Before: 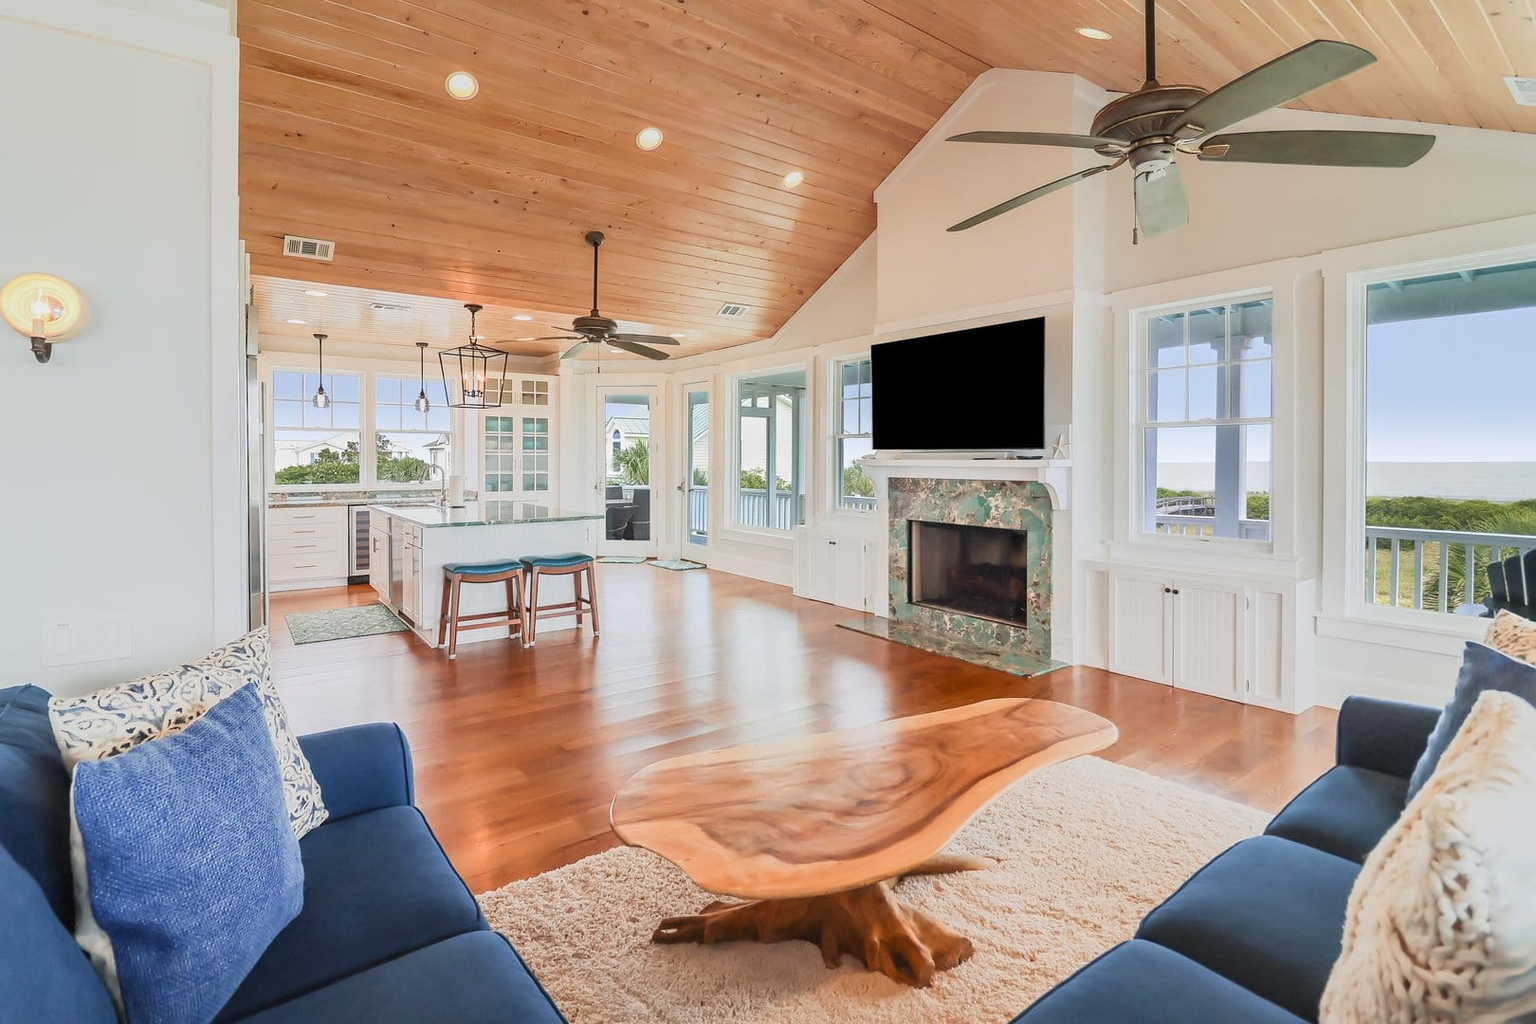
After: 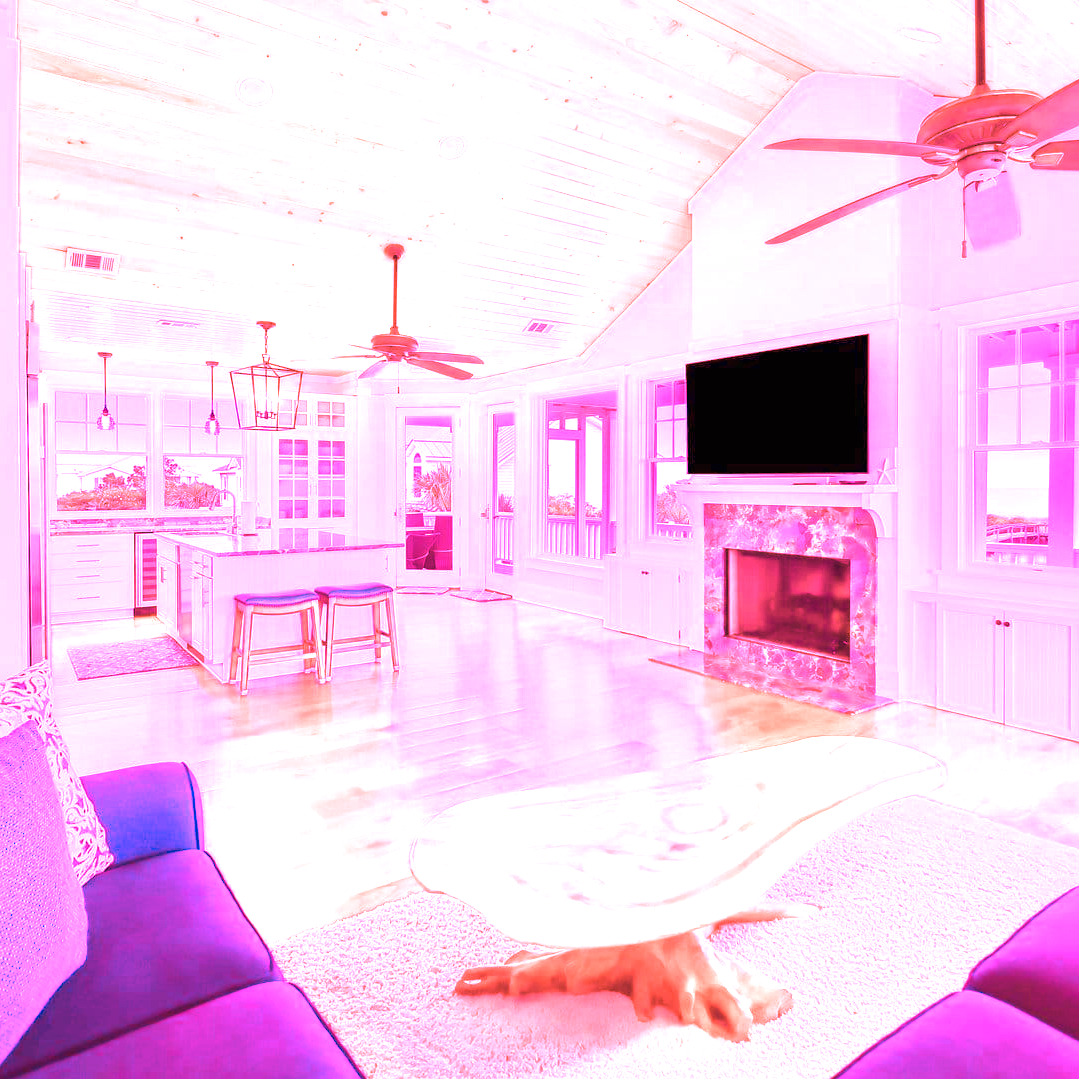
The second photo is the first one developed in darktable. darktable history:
crop and rotate: left 14.385%, right 18.948%
white balance: red 4.26, blue 1.802
color zones: curves: ch0 [(0.004, 0.306) (0.107, 0.448) (0.252, 0.656) (0.41, 0.398) (0.595, 0.515) (0.768, 0.628)]; ch1 [(0.07, 0.323) (0.151, 0.452) (0.252, 0.608) (0.346, 0.221) (0.463, 0.189) (0.61, 0.368) (0.735, 0.395) (0.921, 0.412)]; ch2 [(0, 0.476) (0.132, 0.512) (0.243, 0.512) (0.397, 0.48) (0.522, 0.376) (0.634, 0.536) (0.761, 0.46)]
exposure: black level correction 0, exposure 1 EV, compensate highlight preservation false
color calibration: output R [0.999, 0.026, -0.11, 0], output G [-0.019, 1.037, -0.099, 0], output B [0.022, -0.023, 0.902, 0], illuminant custom, x 0.367, y 0.392, temperature 4437.75 K, clip negative RGB from gamut false
rgb levels: mode RGB, independent channels, levels [[0, 0.474, 1], [0, 0.5, 1], [0, 0.5, 1]]
